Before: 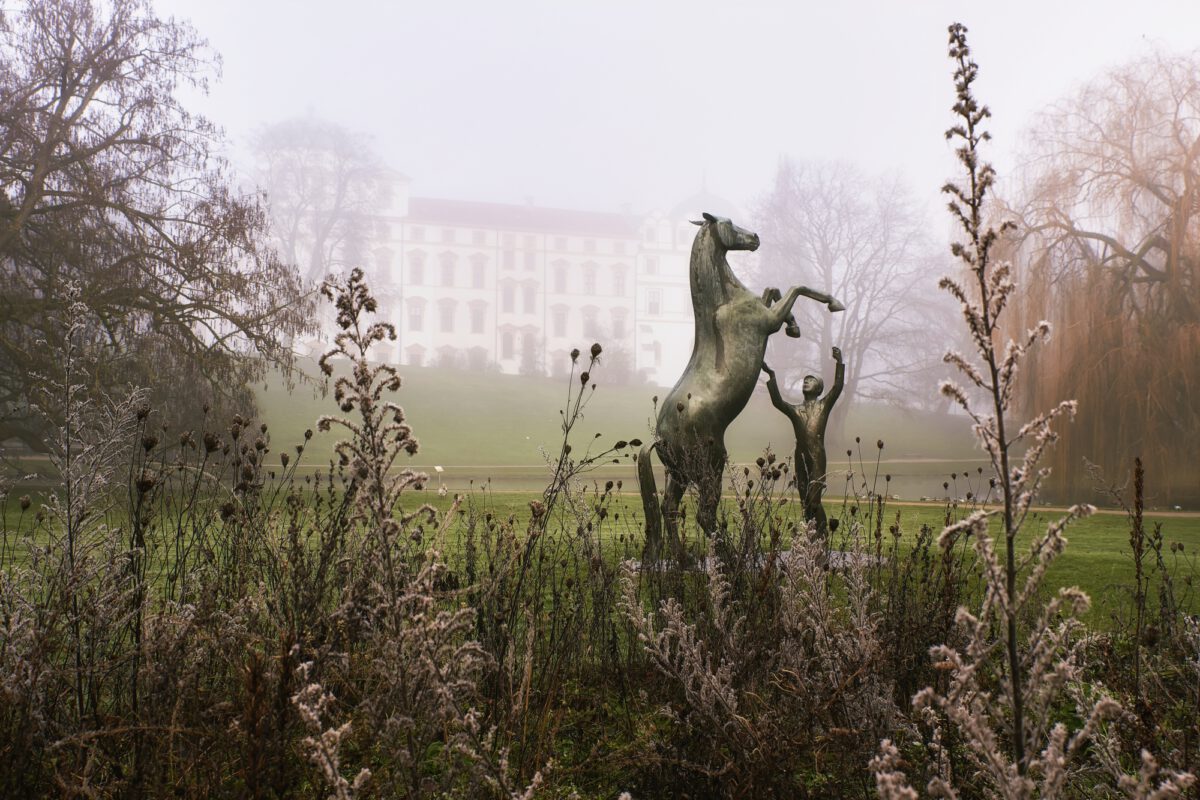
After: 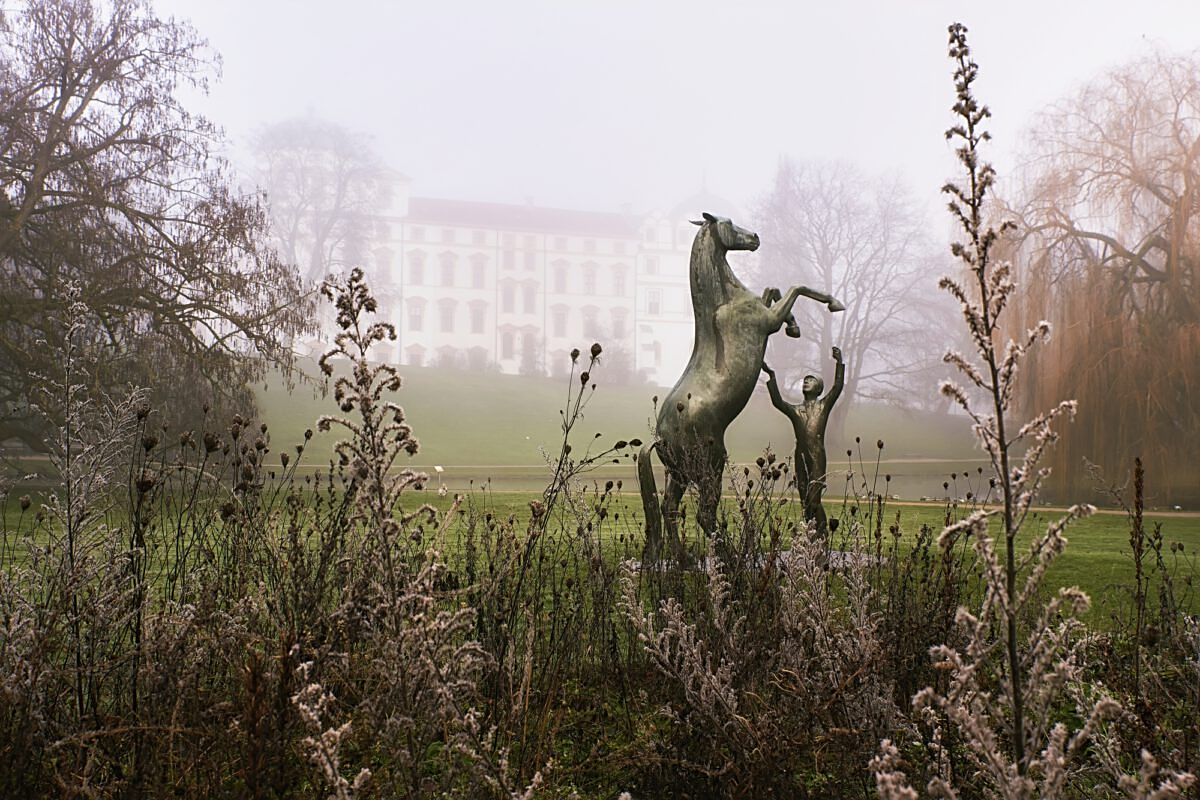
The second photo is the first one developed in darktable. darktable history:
sharpen: radius 1.98
